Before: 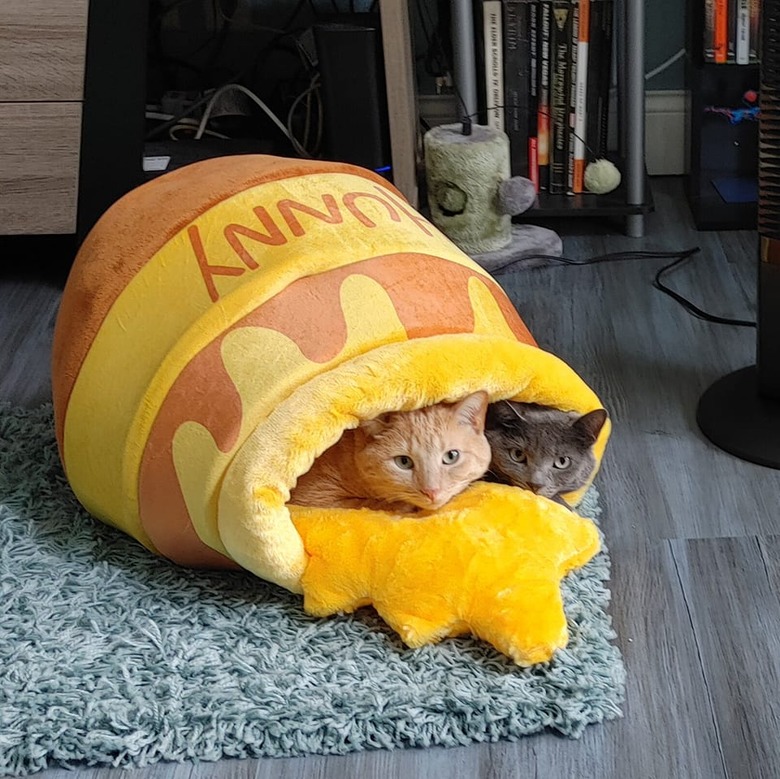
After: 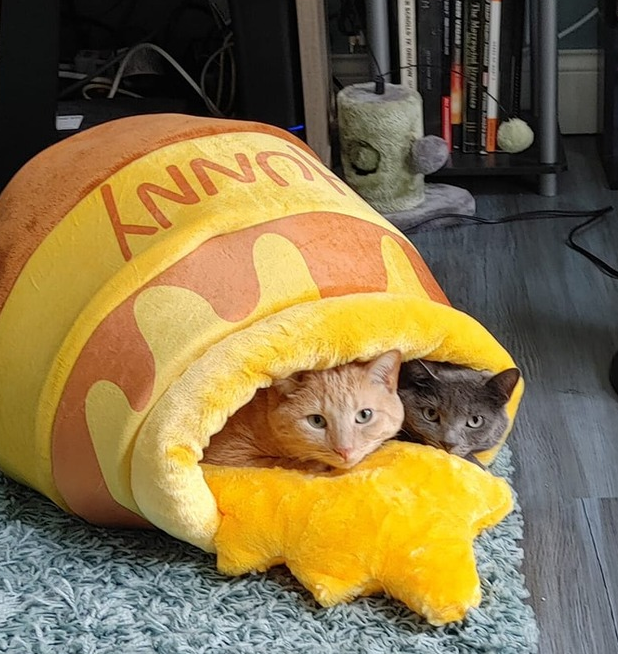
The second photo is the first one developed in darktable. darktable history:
crop: left 11.189%, top 5.286%, right 9.565%, bottom 10.669%
